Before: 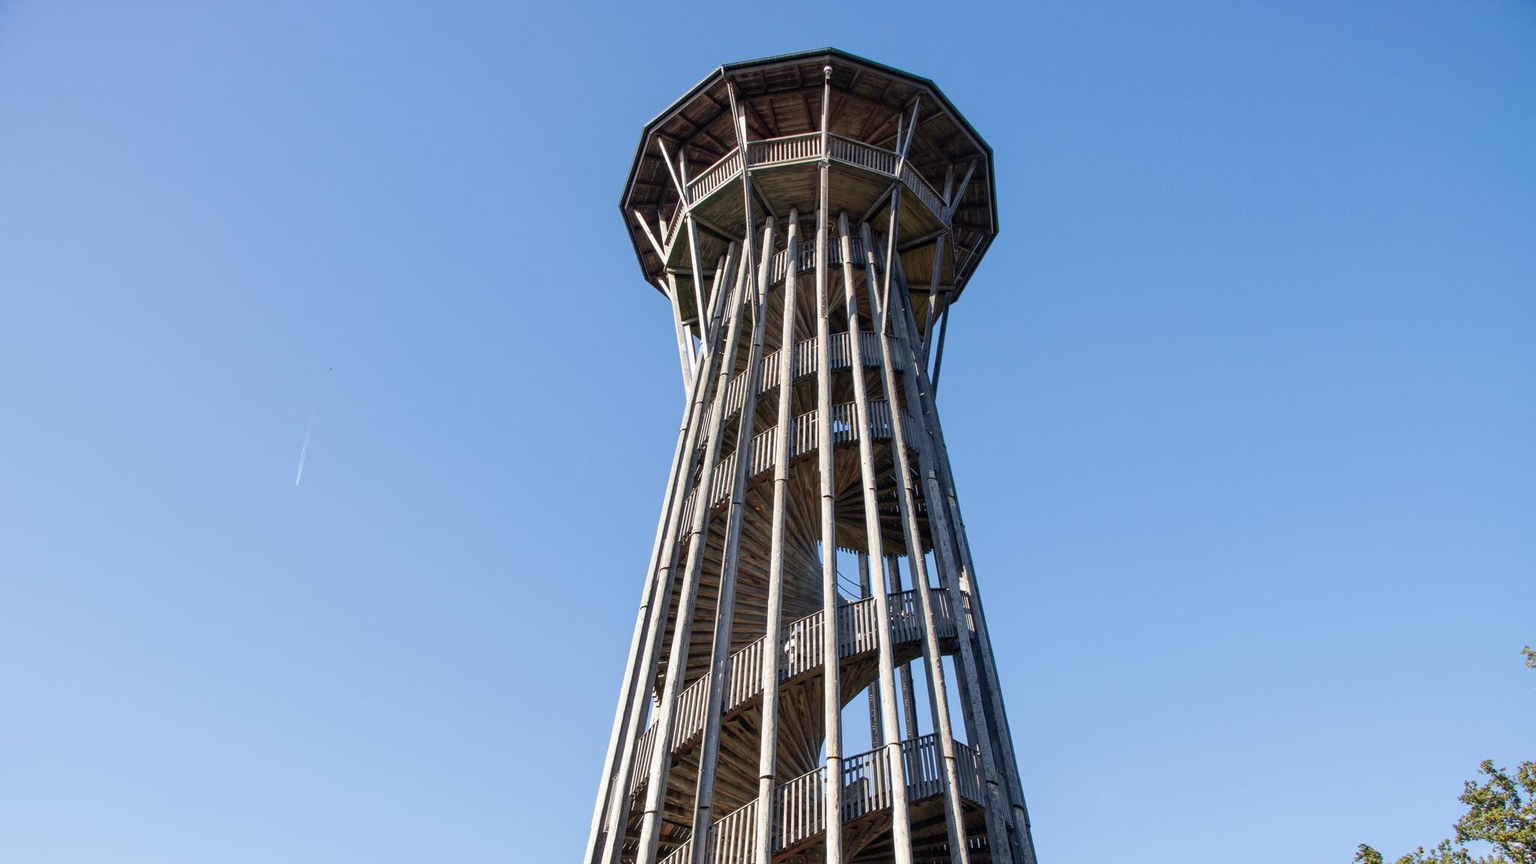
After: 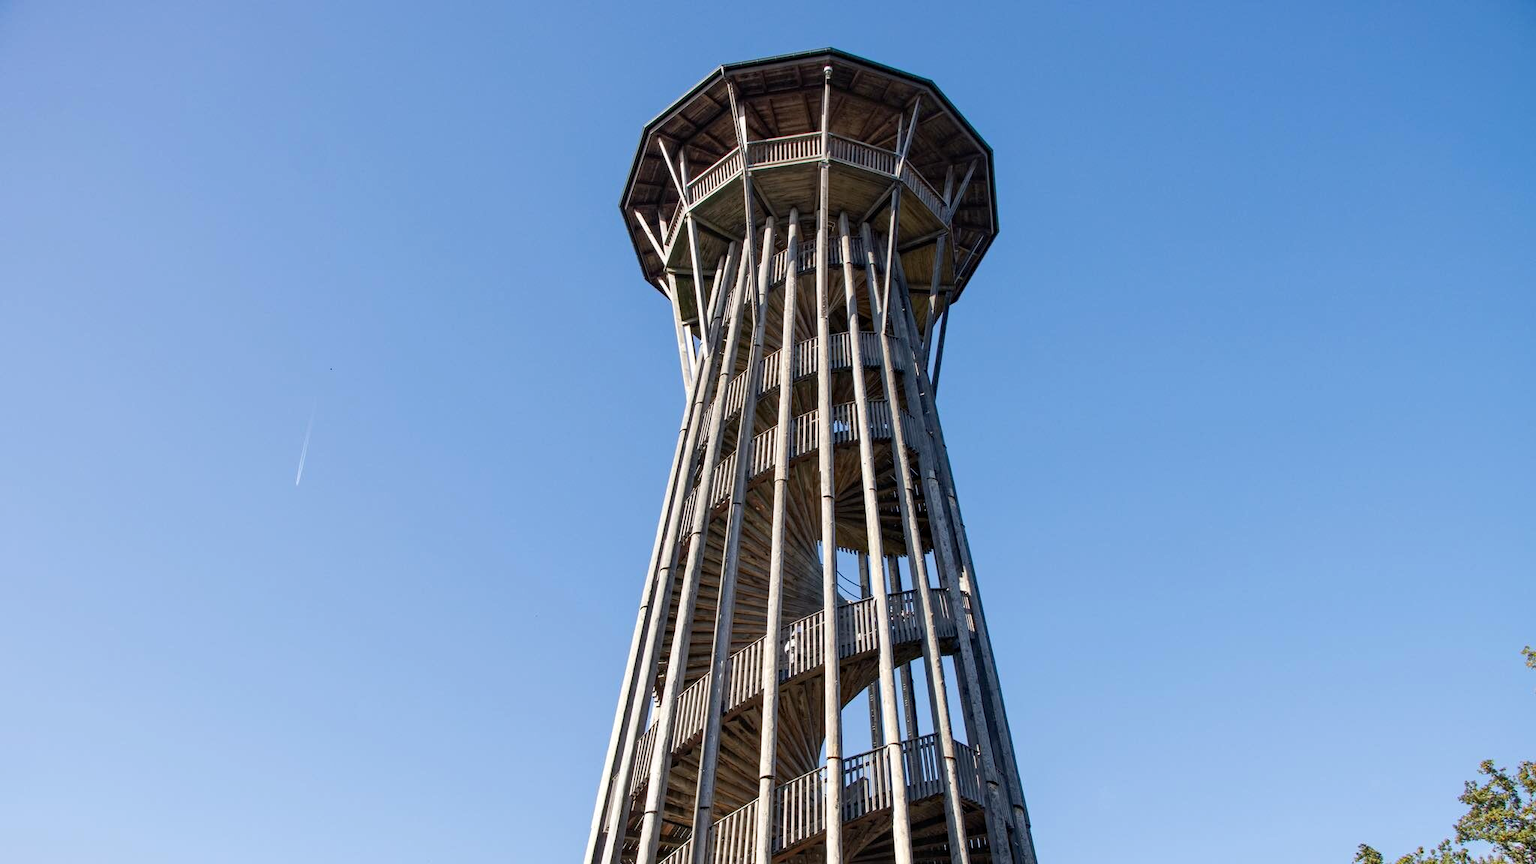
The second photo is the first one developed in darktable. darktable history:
haze removal: compatibility mode true, adaptive false
color correction: highlights b* 0.005
